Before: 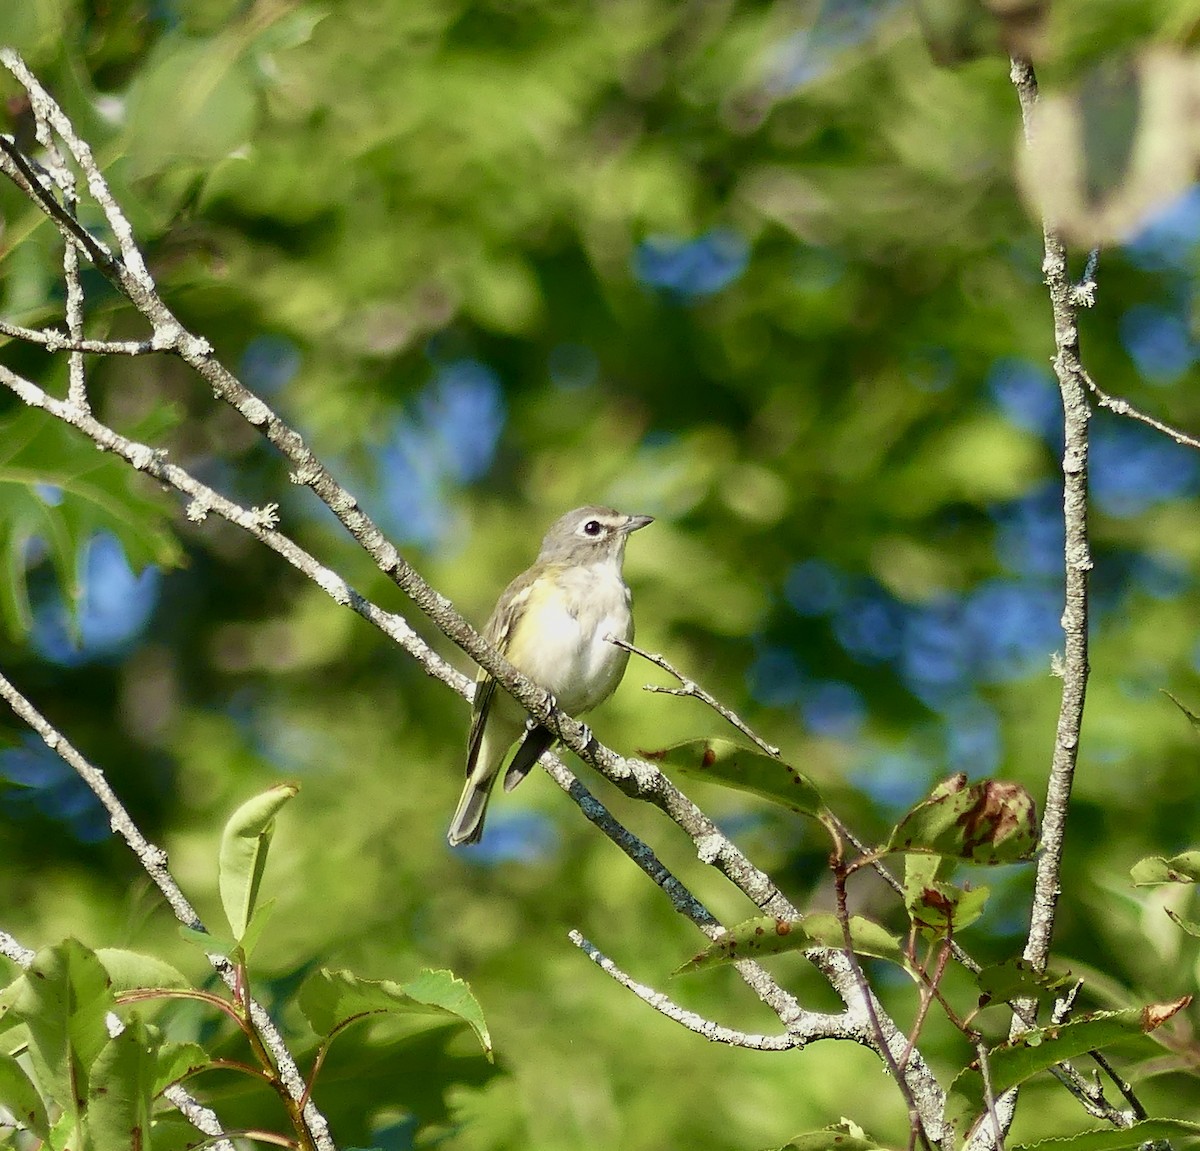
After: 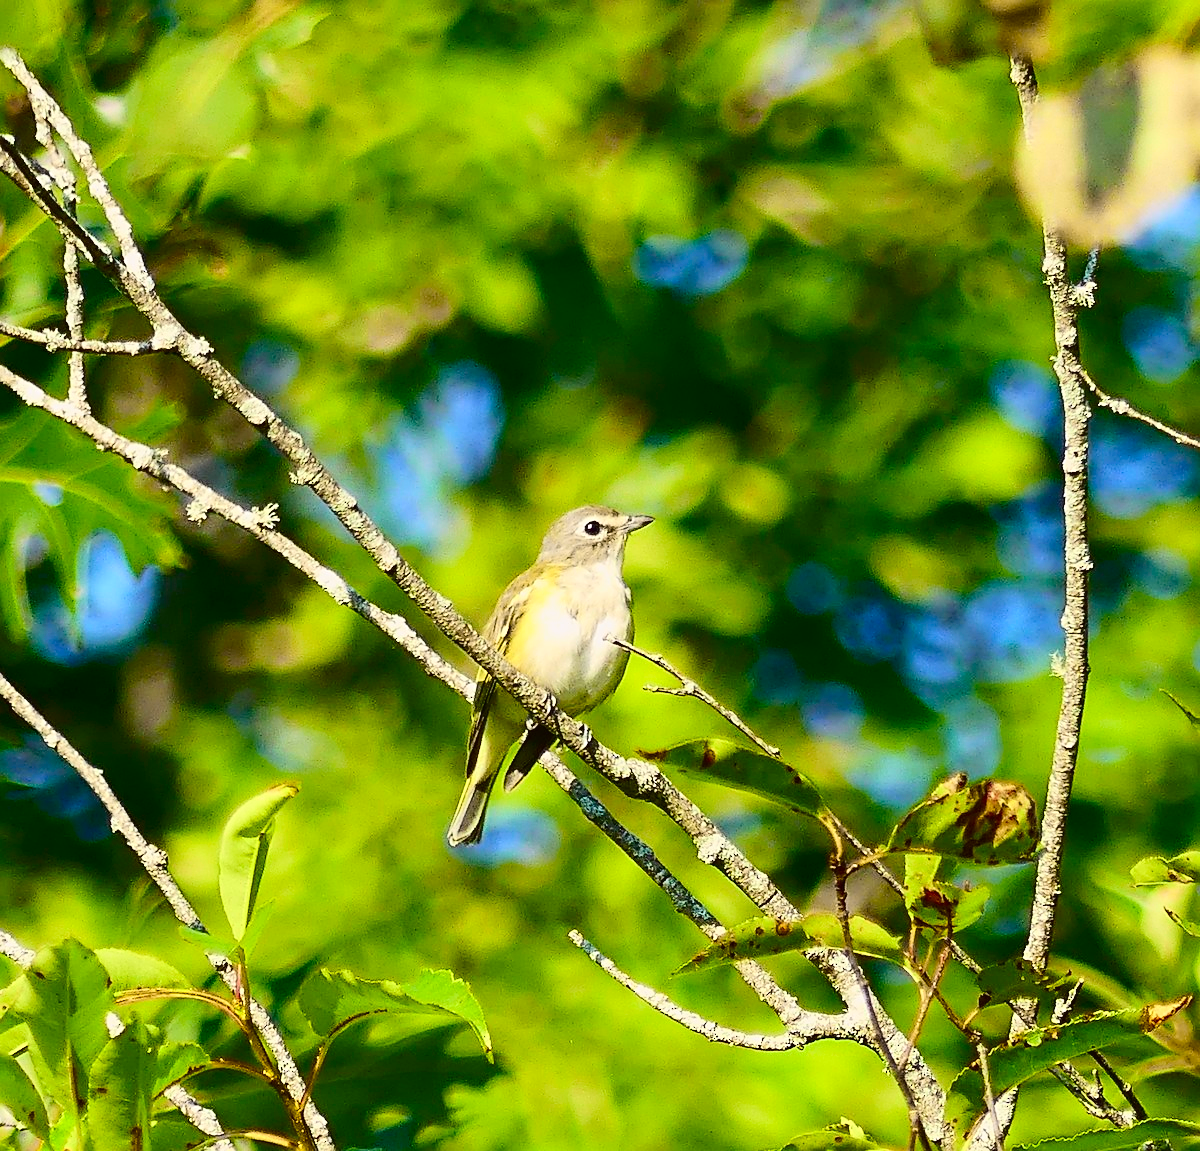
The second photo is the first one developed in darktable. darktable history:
sharpen: on, module defaults
tone curve: curves: ch0 [(0.003, 0.023) (0.071, 0.052) (0.236, 0.197) (0.466, 0.557) (0.631, 0.764) (0.806, 0.906) (1, 1)]; ch1 [(0, 0) (0.262, 0.227) (0.417, 0.386) (0.469, 0.467) (0.502, 0.51) (0.528, 0.521) (0.573, 0.555) (0.605, 0.621) (0.644, 0.671) (0.686, 0.728) (0.994, 0.987)]; ch2 [(0, 0) (0.262, 0.188) (0.385, 0.353) (0.427, 0.424) (0.495, 0.502) (0.531, 0.555) (0.583, 0.632) (0.644, 0.748) (1, 1)], color space Lab, independent channels, preserve colors none
